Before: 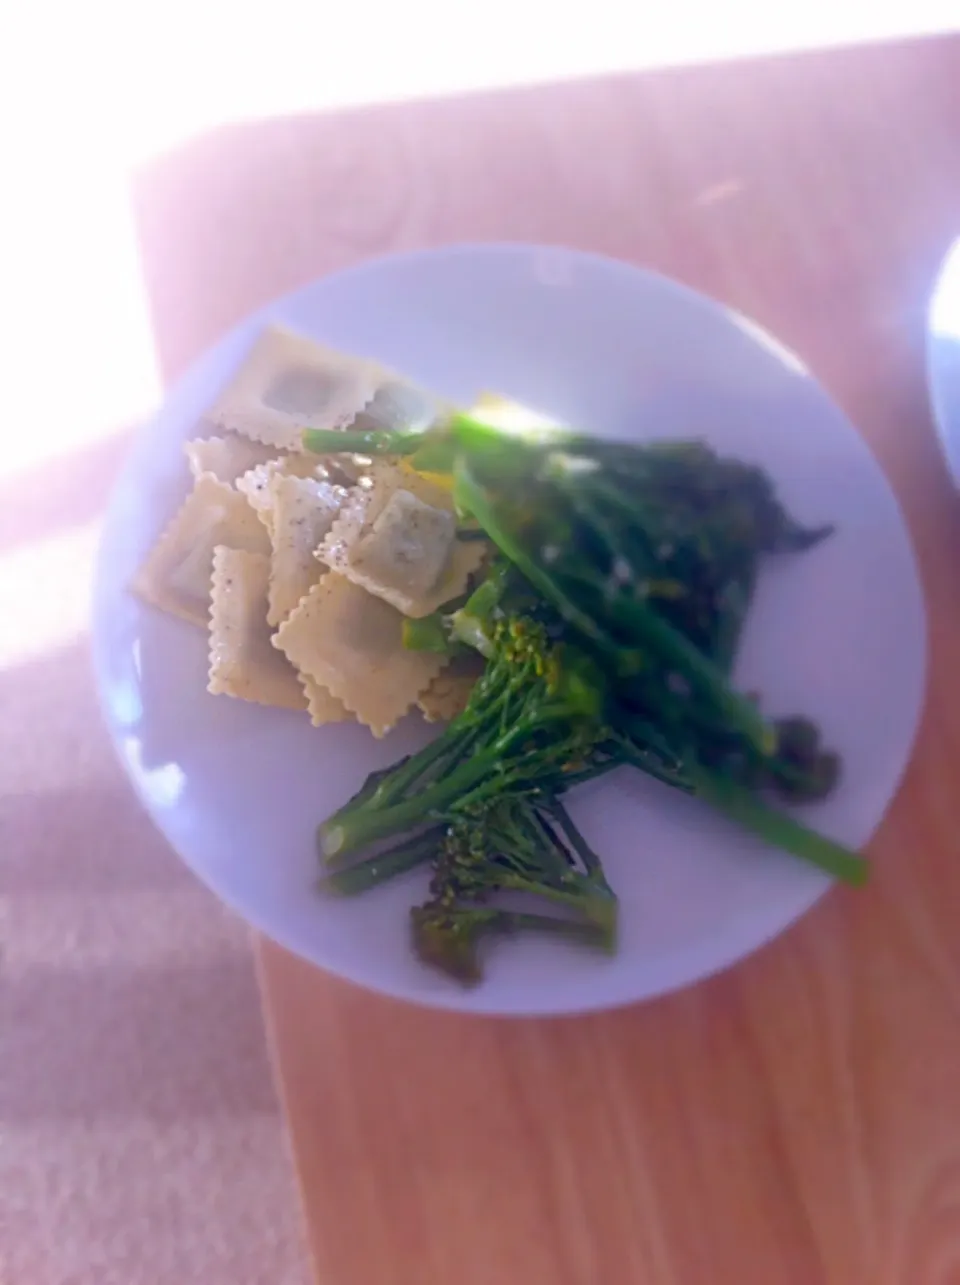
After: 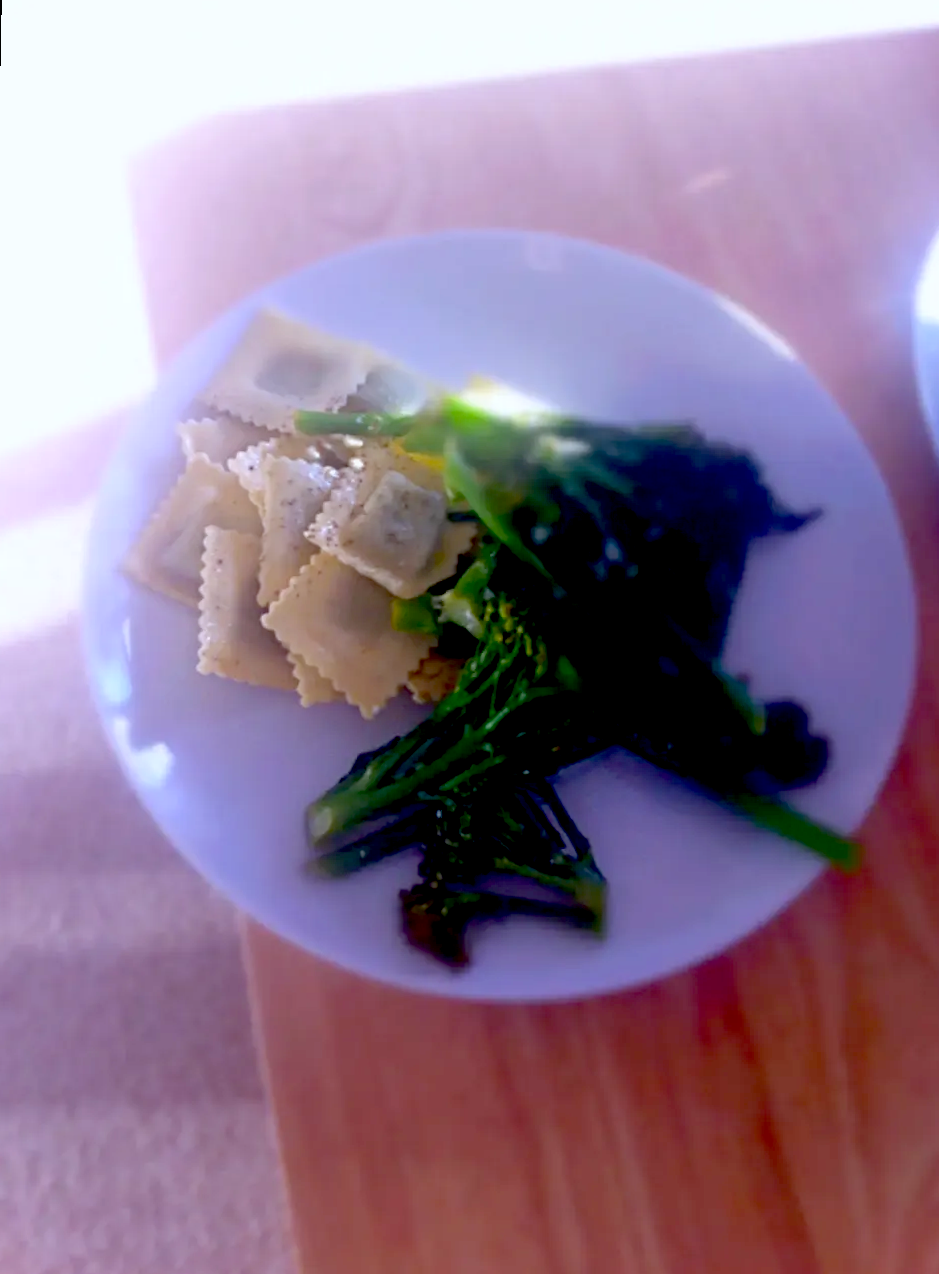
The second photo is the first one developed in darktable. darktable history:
white balance: red 0.967, blue 1.049
exposure: black level correction 0.056, compensate highlight preservation false
rotate and perspective: rotation 0.226°, lens shift (vertical) -0.042, crop left 0.023, crop right 0.982, crop top 0.006, crop bottom 0.994
